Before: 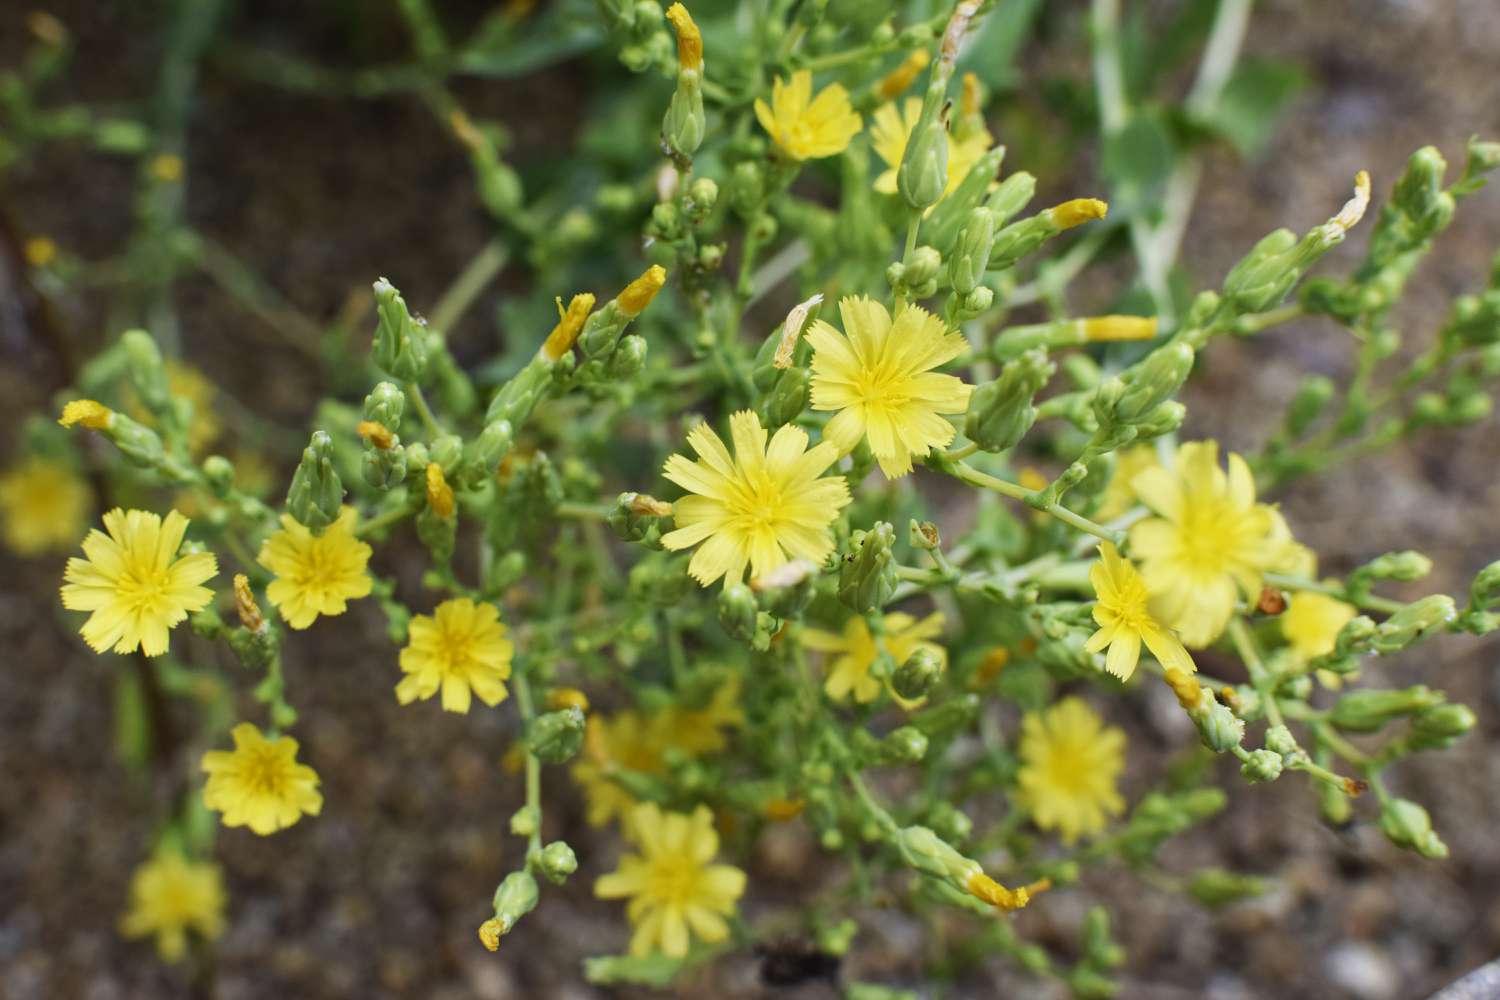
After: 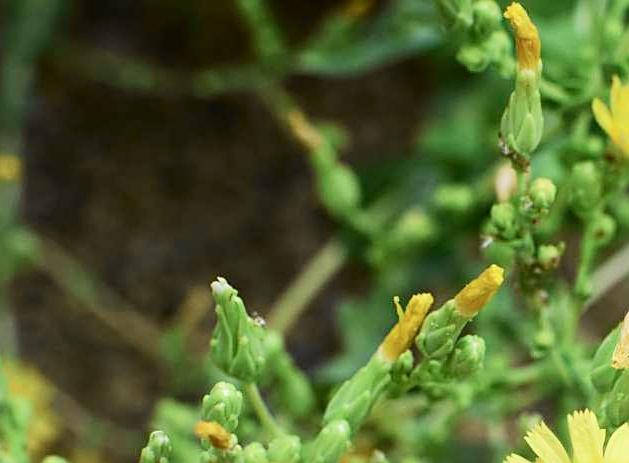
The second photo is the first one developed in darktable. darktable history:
sharpen: on, module defaults
bloom: size 16%, threshold 98%, strength 20%
tone curve: curves: ch0 [(0, 0.018) (0.061, 0.041) (0.205, 0.191) (0.289, 0.292) (0.39, 0.424) (0.493, 0.551) (0.666, 0.743) (0.795, 0.841) (1, 0.998)]; ch1 [(0, 0) (0.385, 0.343) (0.439, 0.415) (0.494, 0.498) (0.501, 0.501) (0.51, 0.496) (0.548, 0.554) (0.586, 0.61) (0.684, 0.658) (0.783, 0.804) (1, 1)]; ch2 [(0, 0) (0.304, 0.31) (0.403, 0.399) (0.441, 0.428) (0.47, 0.469) (0.498, 0.496) (0.524, 0.538) (0.566, 0.588) (0.648, 0.665) (0.697, 0.699) (1, 1)], color space Lab, independent channels, preserve colors none
crop and rotate: left 10.817%, top 0.062%, right 47.194%, bottom 53.626%
